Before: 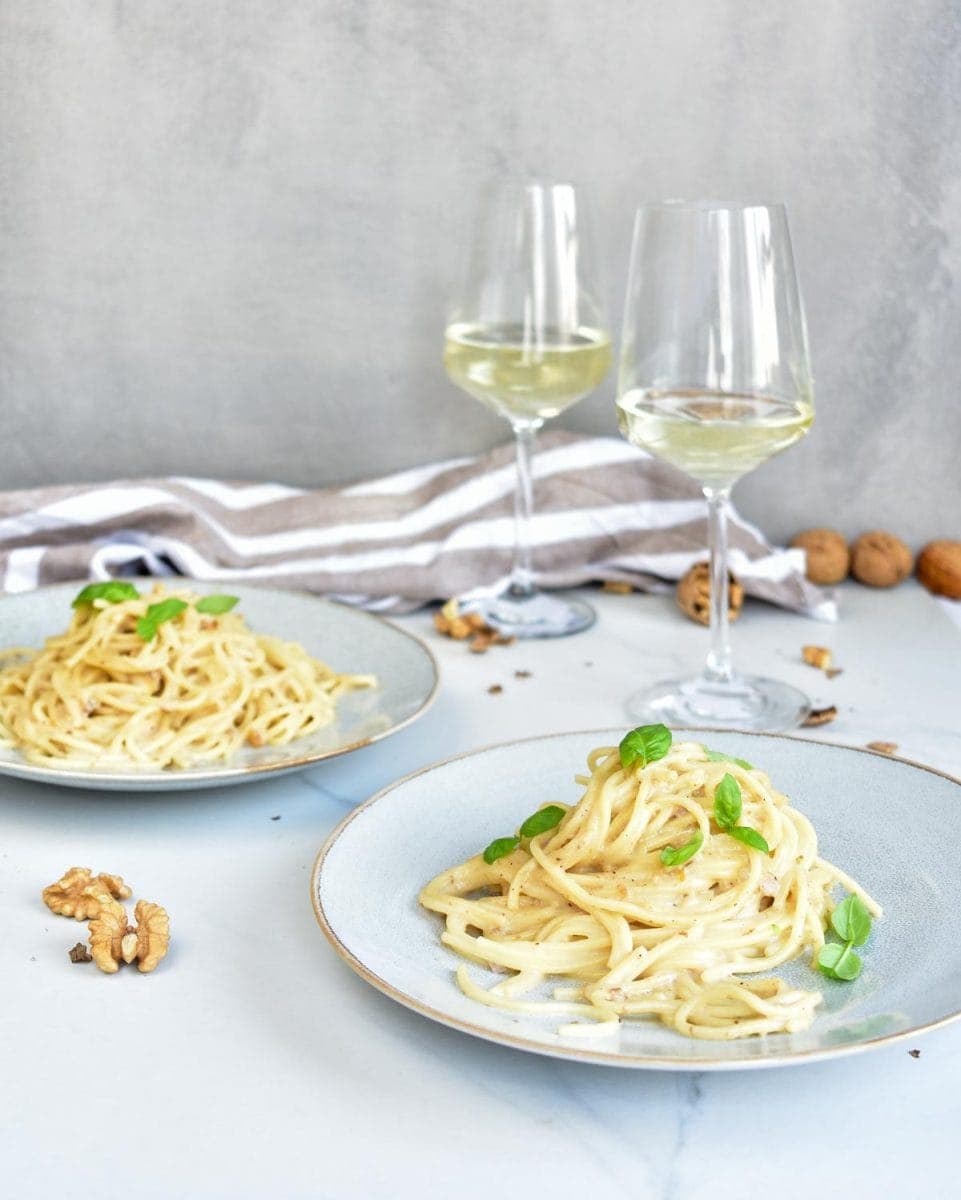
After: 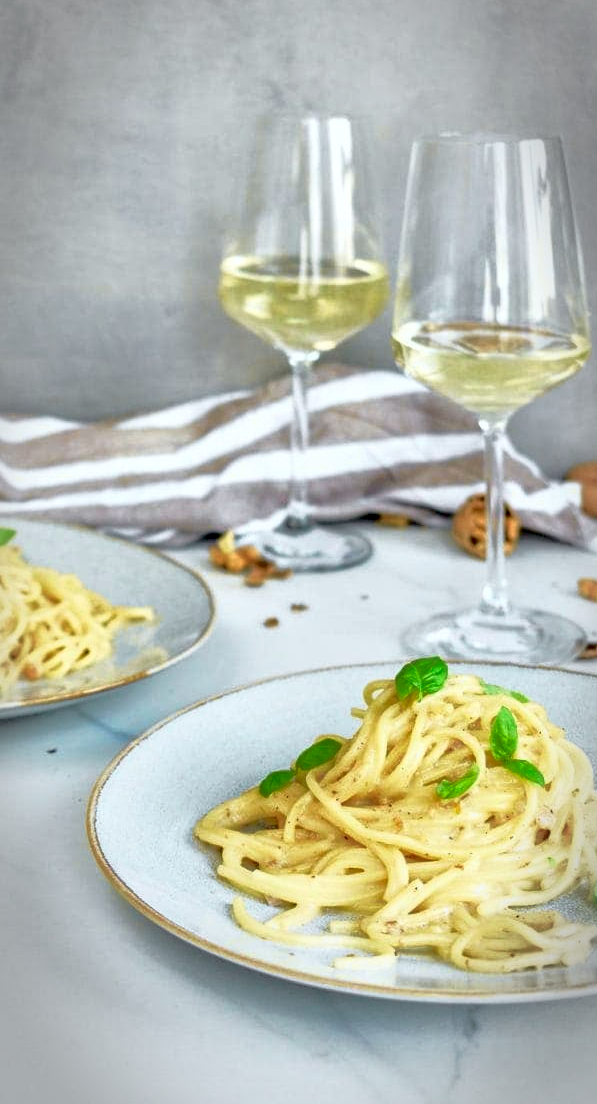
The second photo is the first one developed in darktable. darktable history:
exposure: black level correction 0.001, compensate exposure bias true, compensate highlight preservation false
color zones: curves: ch1 [(0, 0.469) (0.001, 0.469) (0.12, 0.446) (0.248, 0.469) (0.5, 0.5) (0.748, 0.5) (0.999, 0.469) (1, 0.469)]
tone curve: curves: ch0 [(0, 0) (0.035, 0.017) (0.131, 0.108) (0.279, 0.279) (0.476, 0.554) (0.617, 0.693) (0.704, 0.77) (0.801, 0.854) (0.895, 0.927) (1, 0.976)]; ch1 [(0, 0) (0.318, 0.278) (0.444, 0.427) (0.493, 0.488) (0.504, 0.497) (0.537, 0.538) (0.594, 0.616) (0.746, 0.764) (1, 1)]; ch2 [(0, 0) (0.316, 0.292) (0.381, 0.37) (0.423, 0.448) (0.476, 0.482) (0.502, 0.495) (0.529, 0.547) (0.583, 0.608) (0.639, 0.657) (0.7, 0.7) (0.861, 0.808) (1, 0.951)], color space Lab, independent channels
crop and rotate: left 23.389%, top 5.625%, right 14.439%, bottom 2.319%
shadows and highlights: on, module defaults
vignetting: automatic ratio true, dithering 8-bit output
local contrast: highlights 86%, shadows 78%
haze removal: compatibility mode true, adaptive false
